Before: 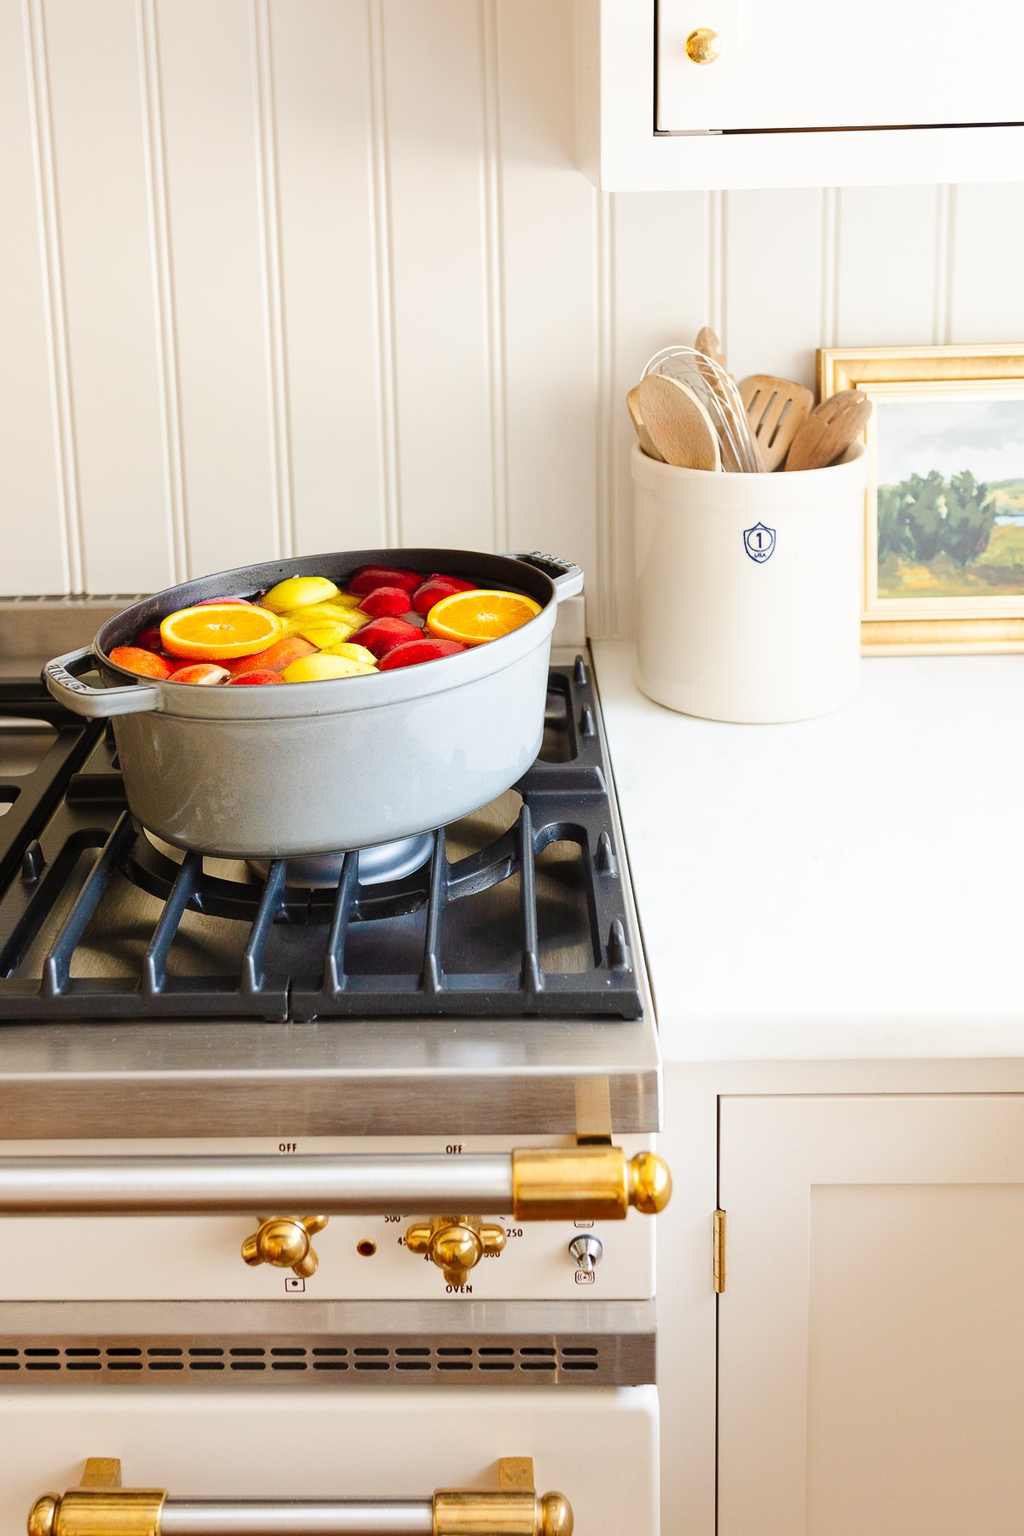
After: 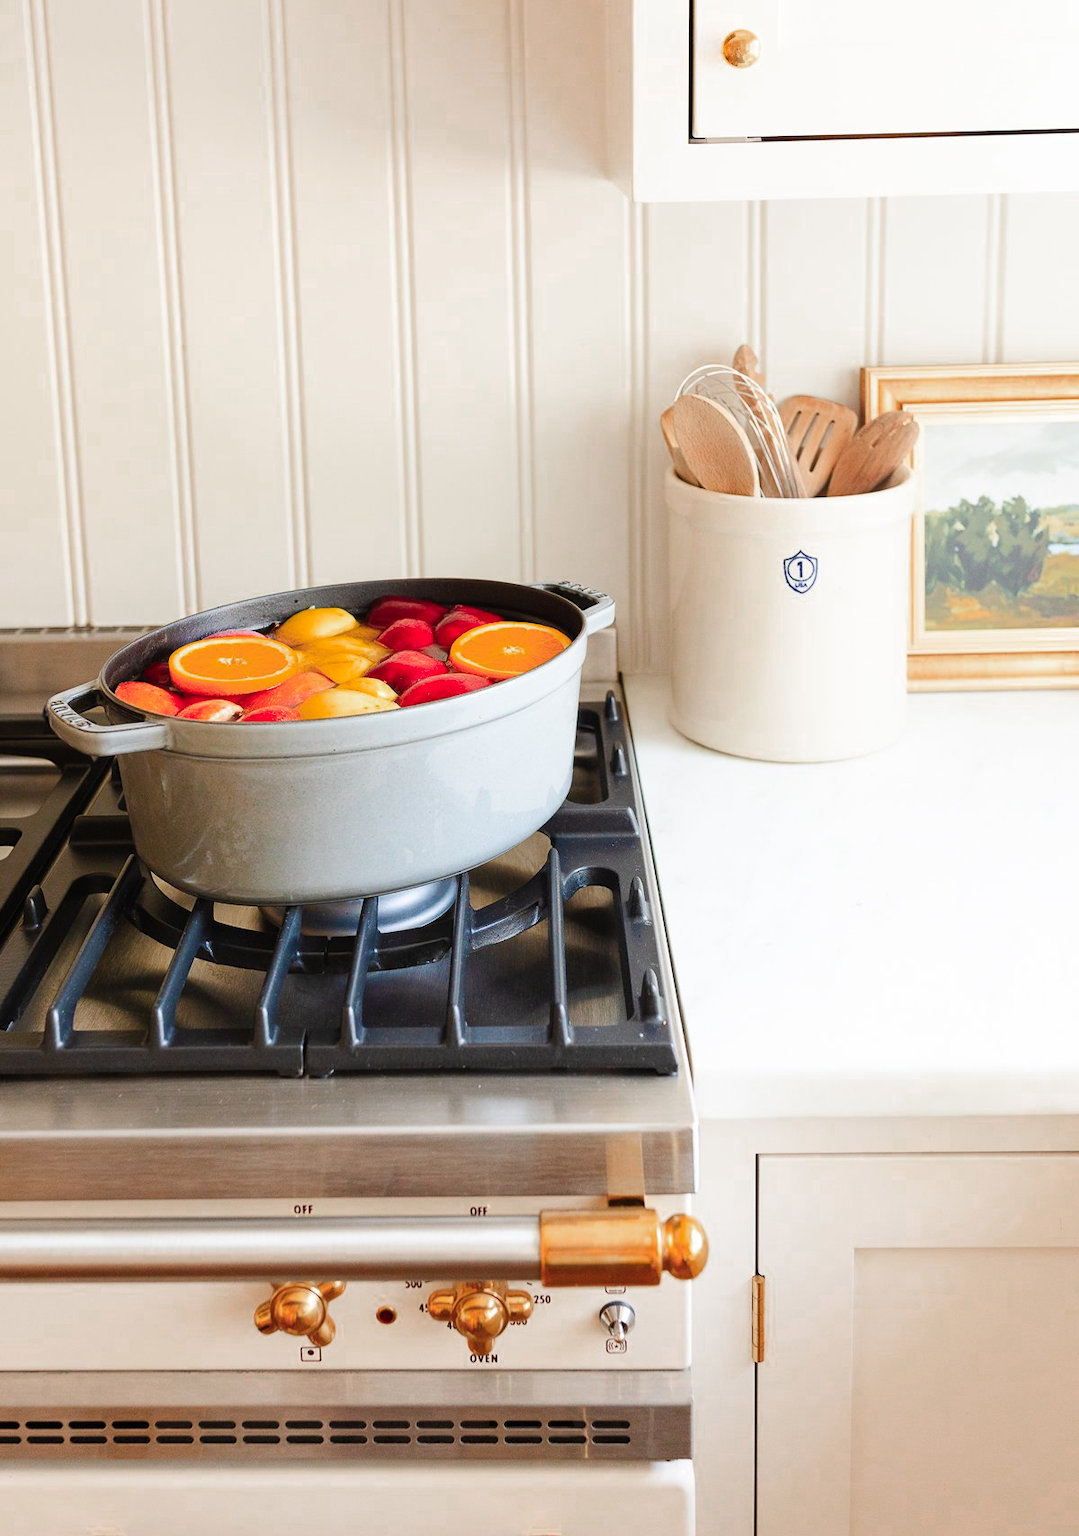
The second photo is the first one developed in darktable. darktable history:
color zones: curves: ch0 [(0.006, 0.385) (0.143, 0.563) (0.243, 0.321) (0.352, 0.464) (0.516, 0.456) (0.625, 0.5) (0.75, 0.5) (0.875, 0.5)]; ch1 [(0, 0.5) (0.134, 0.504) (0.246, 0.463) (0.421, 0.515) (0.5, 0.56) (0.625, 0.5) (0.75, 0.5) (0.875, 0.5)]; ch2 [(0, 0.5) (0.131, 0.426) (0.307, 0.289) (0.38, 0.188) (0.513, 0.216) (0.625, 0.548) (0.75, 0.468) (0.838, 0.396) (0.971, 0.311)], mix -61.51%
crop and rotate: top 0.009%, bottom 5.063%
